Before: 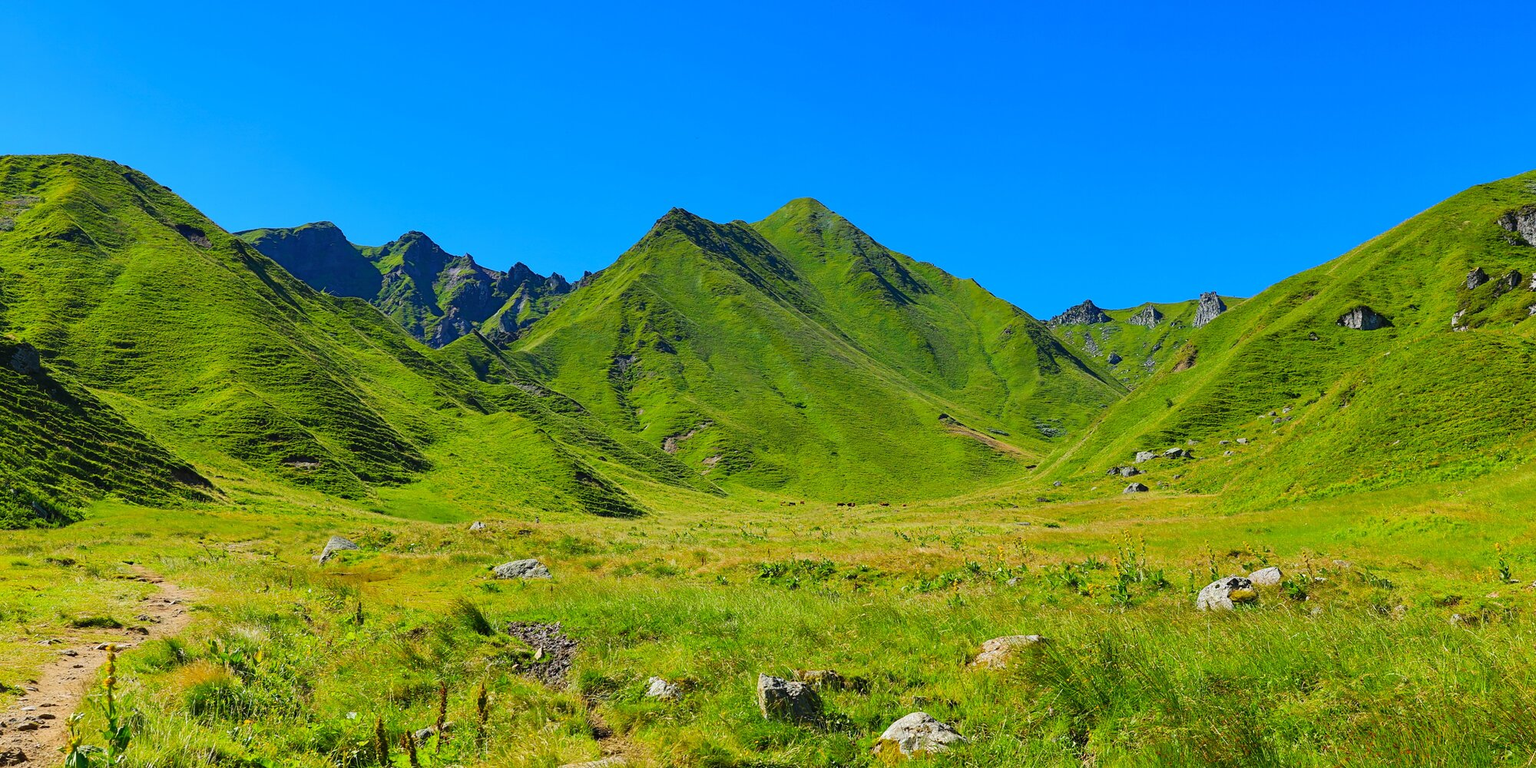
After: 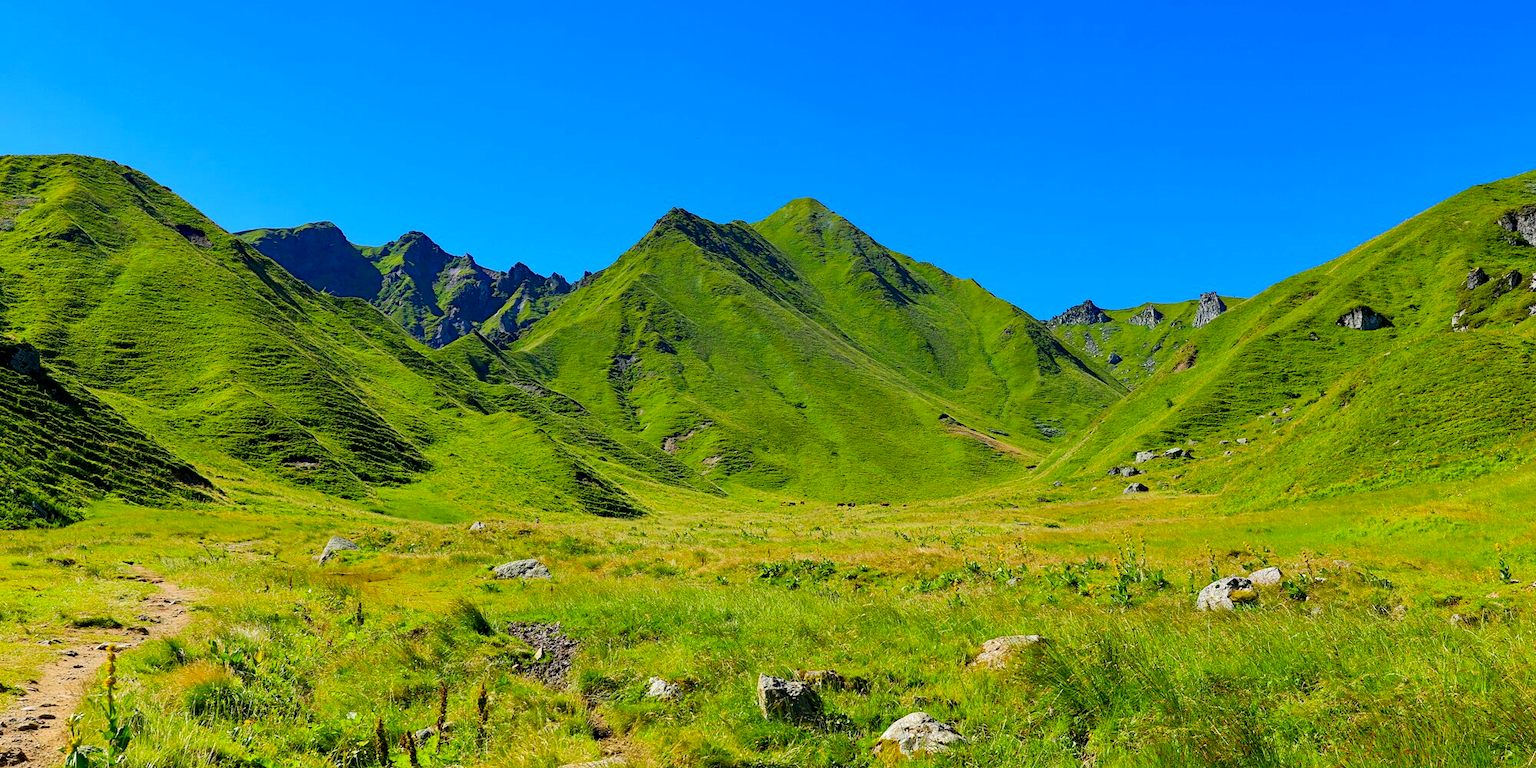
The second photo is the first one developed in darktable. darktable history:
haze removal: compatibility mode true, adaptive false
exposure: black level correction 0.007, exposure 0.093 EV, compensate highlight preservation false
